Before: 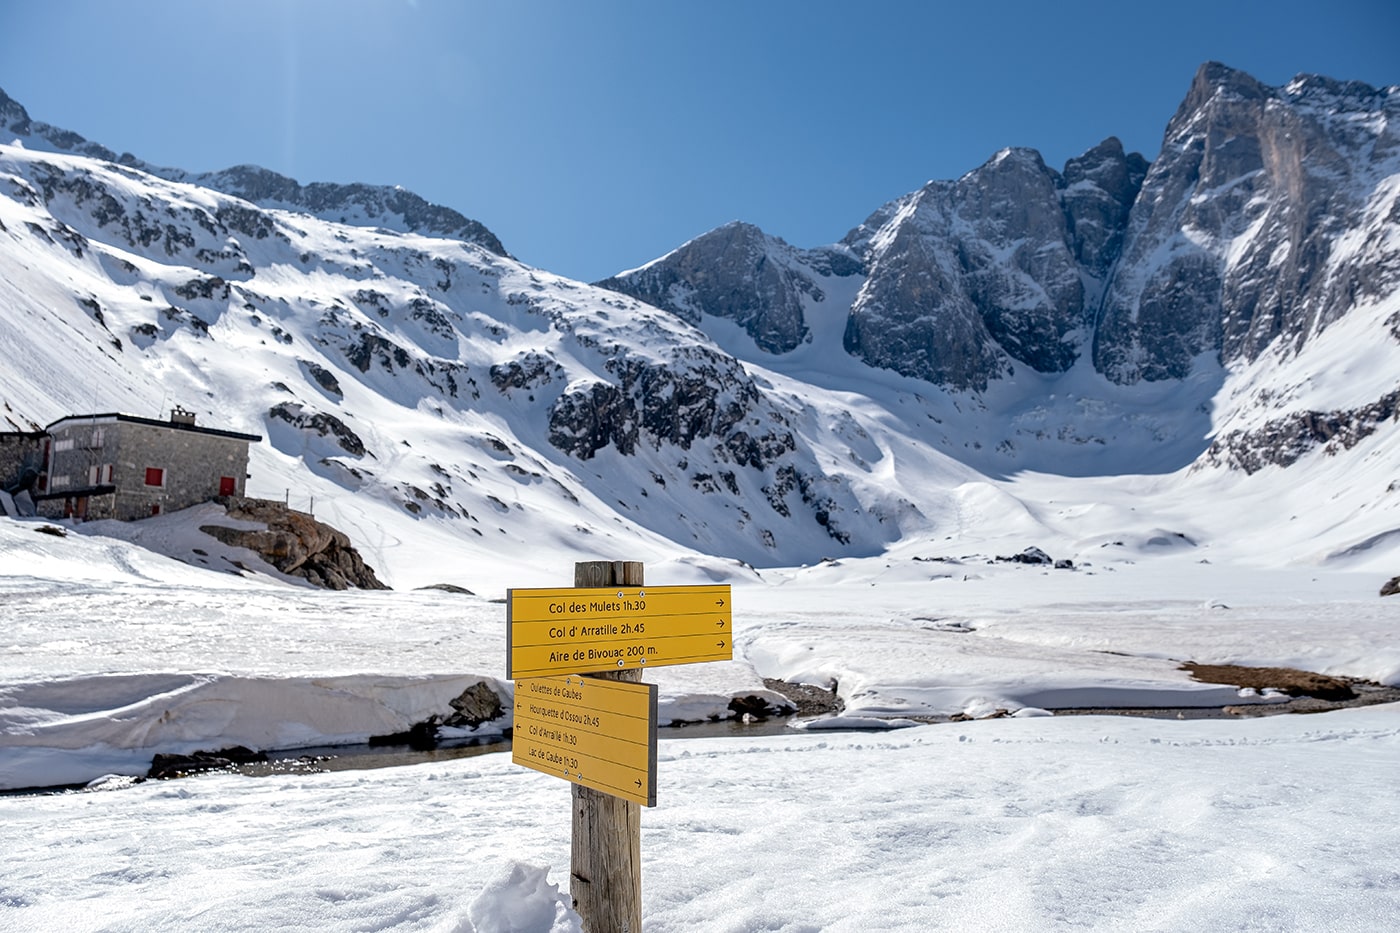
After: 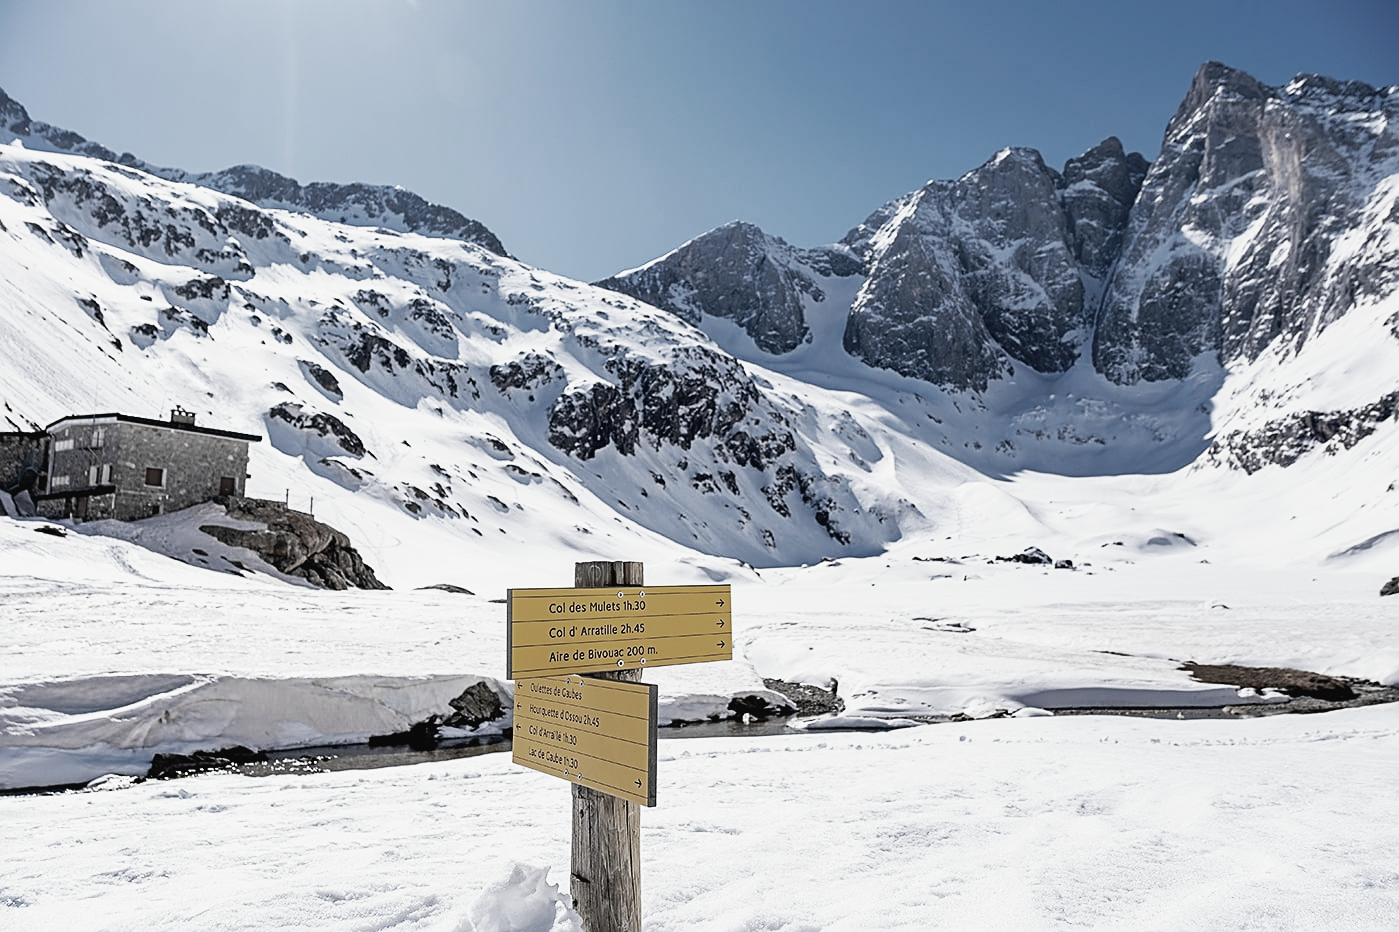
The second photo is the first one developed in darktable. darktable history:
color zones: curves: ch0 [(0, 0.487) (0.241, 0.395) (0.434, 0.373) (0.658, 0.412) (0.838, 0.487)]; ch1 [(0, 0) (0.053, 0.053) (0.211, 0.202) (0.579, 0.259) (0.781, 0.241)]
tone curve: curves: ch0 [(0, 0.026) (0.172, 0.194) (0.398, 0.437) (0.469, 0.544) (0.612, 0.741) (0.845, 0.926) (1, 0.968)]; ch1 [(0, 0) (0.437, 0.453) (0.472, 0.467) (0.502, 0.502) (0.531, 0.546) (0.574, 0.583) (0.617, 0.64) (0.699, 0.749) (0.859, 0.919) (1, 1)]; ch2 [(0, 0) (0.33, 0.301) (0.421, 0.443) (0.476, 0.502) (0.511, 0.504) (0.553, 0.553) (0.595, 0.586) (0.664, 0.664) (1, 1)], preserve colors none
sharpen: on, module defaults
